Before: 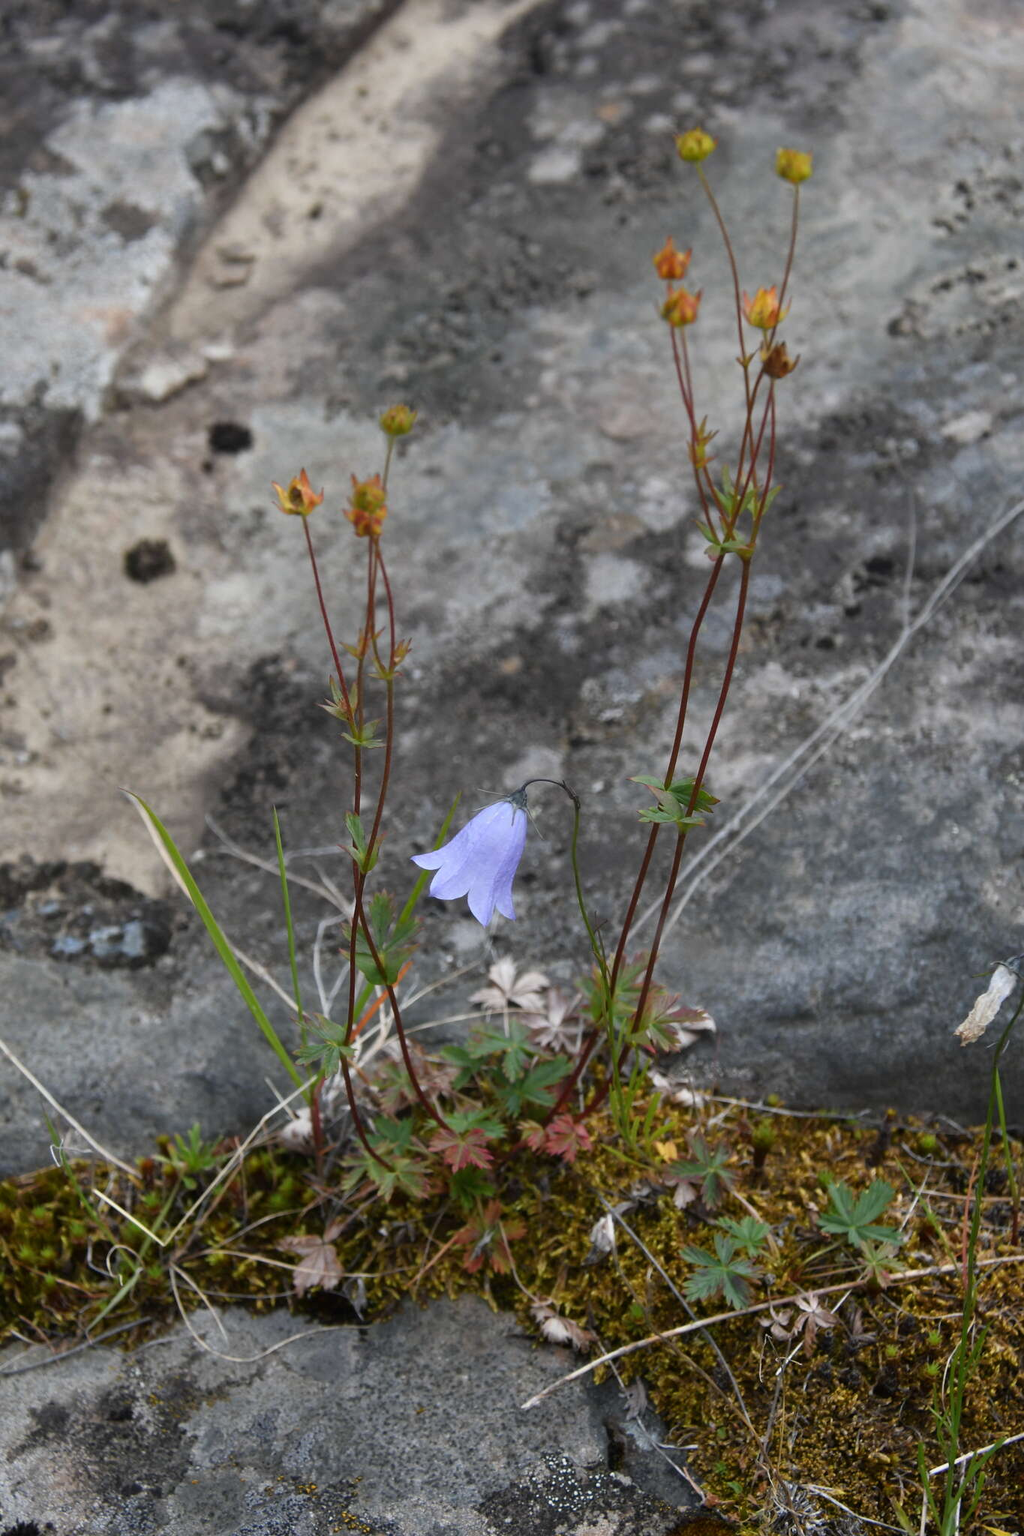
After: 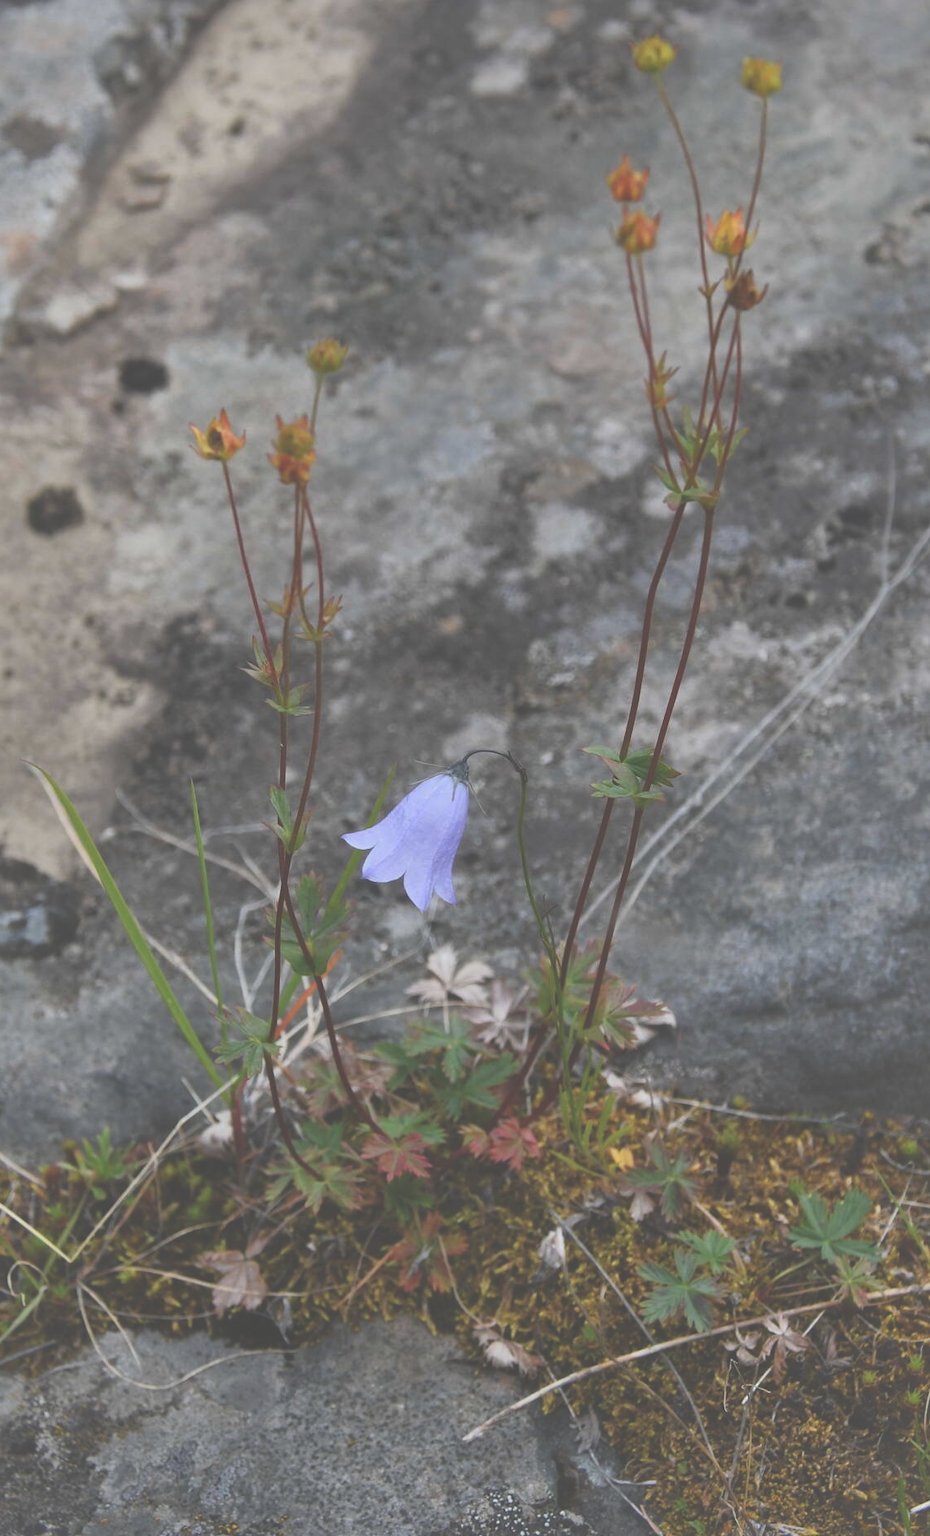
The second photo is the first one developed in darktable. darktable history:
crop: left 9.786%, top 6.27%, right 7.347%, bottom 2.598%
exposure: black level correction -0.062, exposure -0.05 EV, compensate exposure bias true, compensate highlight preservation false
shadows and highlights: shadows 58.16, highlights -59.91
